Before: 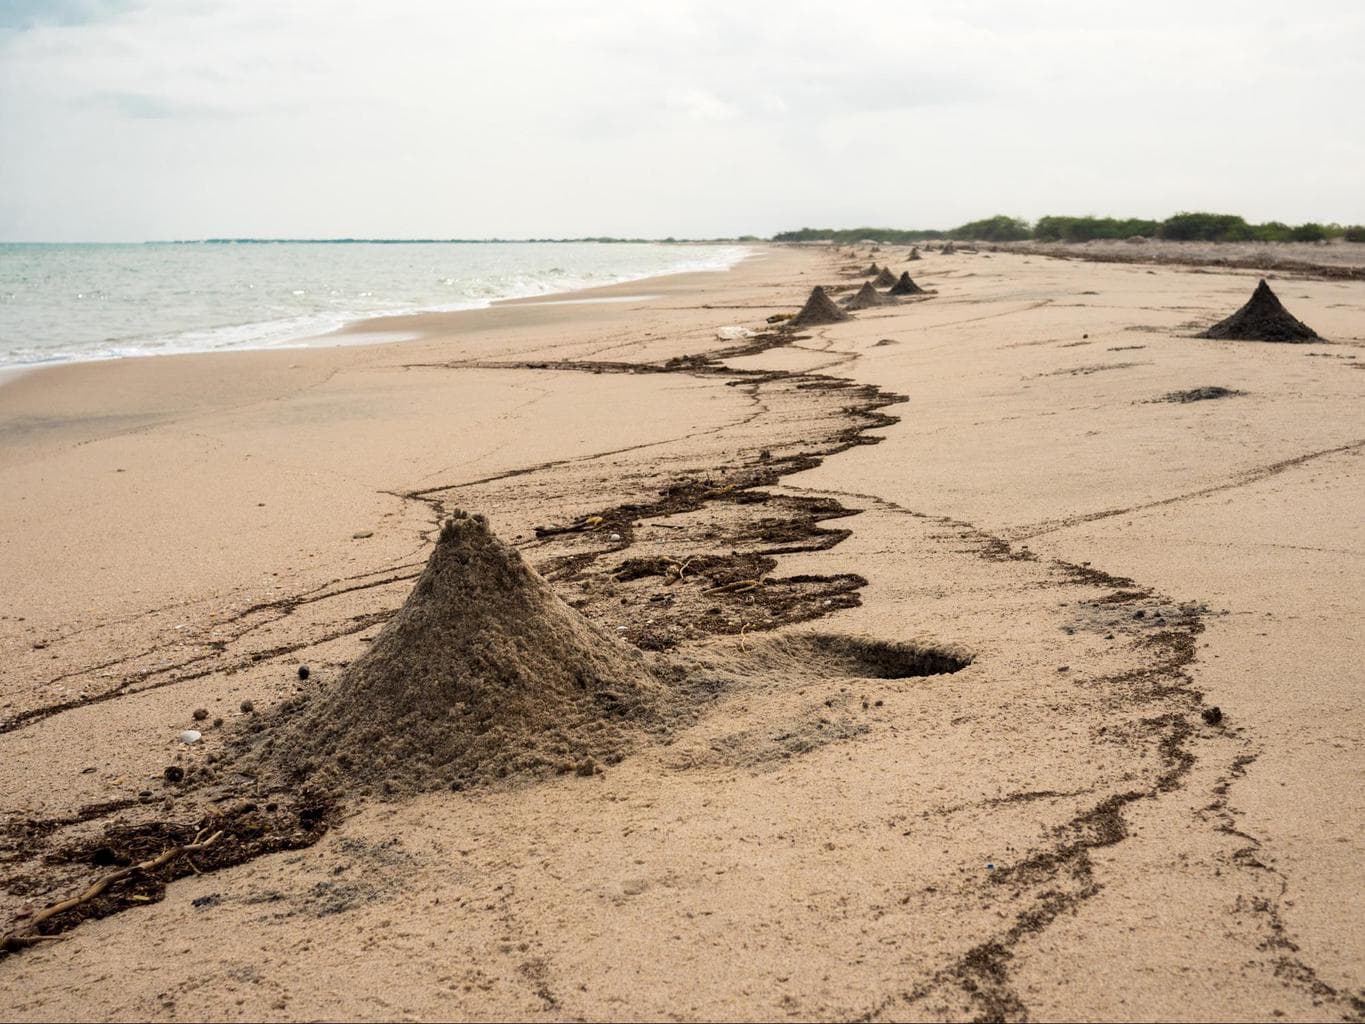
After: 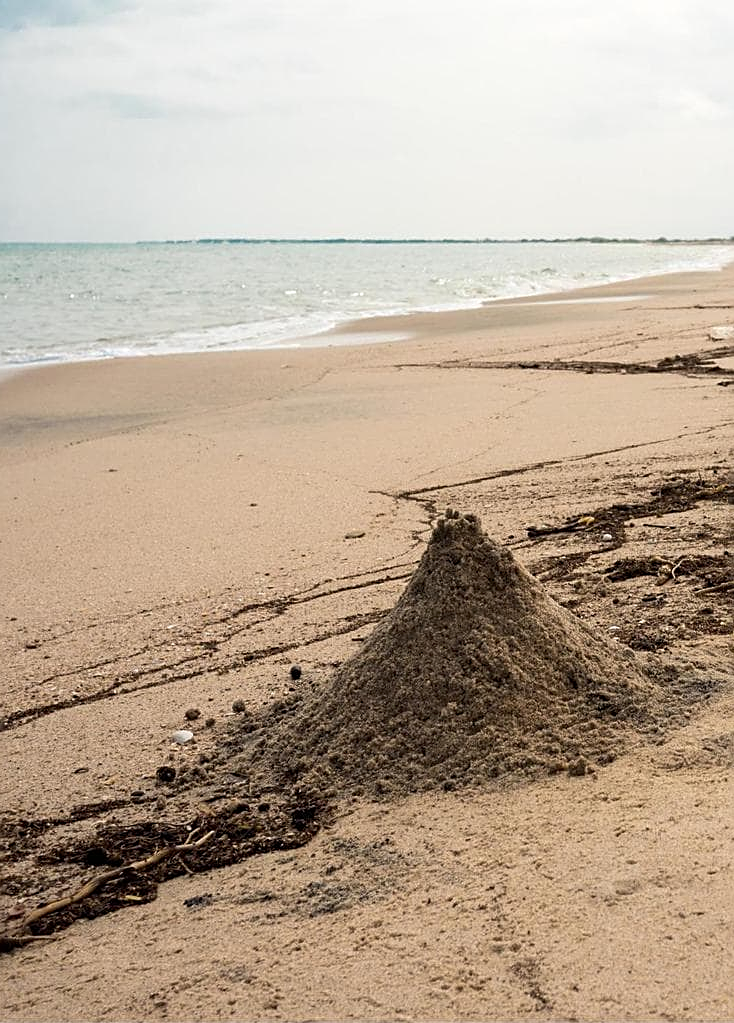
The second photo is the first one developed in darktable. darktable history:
crop: left 0.587%, right 45.588%, bottom 0.086%
sharpen: on, module defaults
exposure: compensate highlight preservation false
